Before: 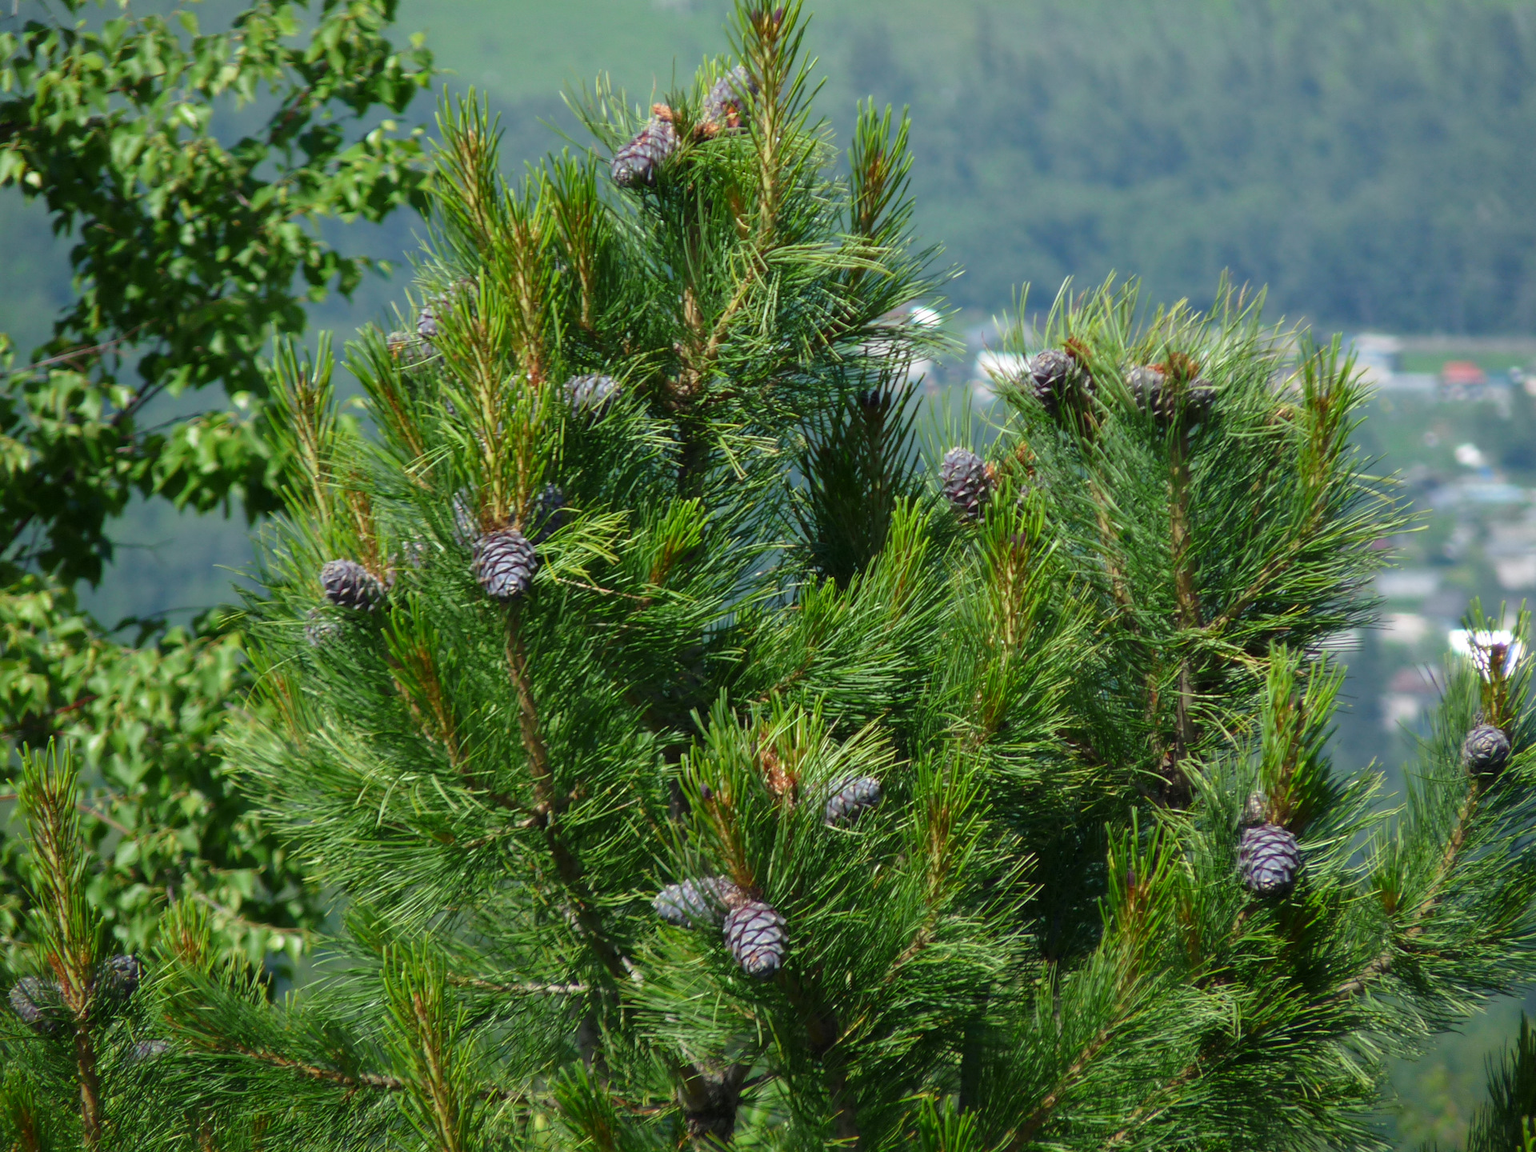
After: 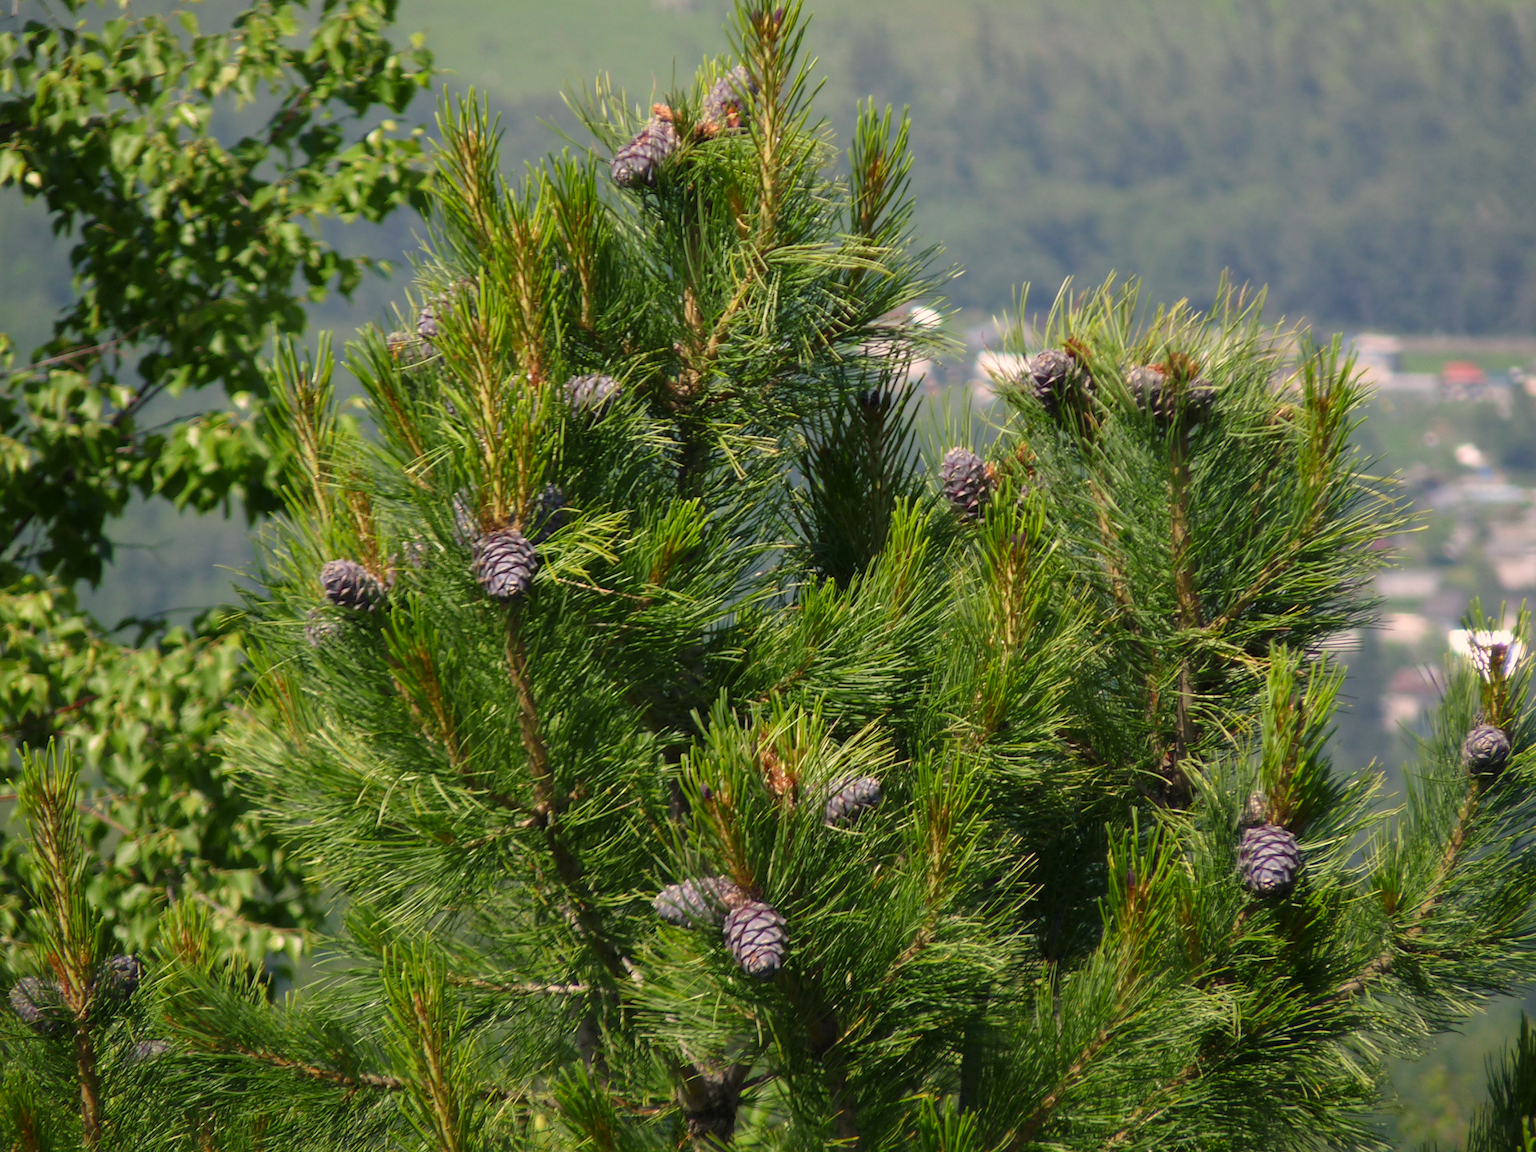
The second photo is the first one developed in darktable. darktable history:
color correction: highlights a* 11.96, highlights b* 11.58
contrast brightness saturation: saturation -0.05
